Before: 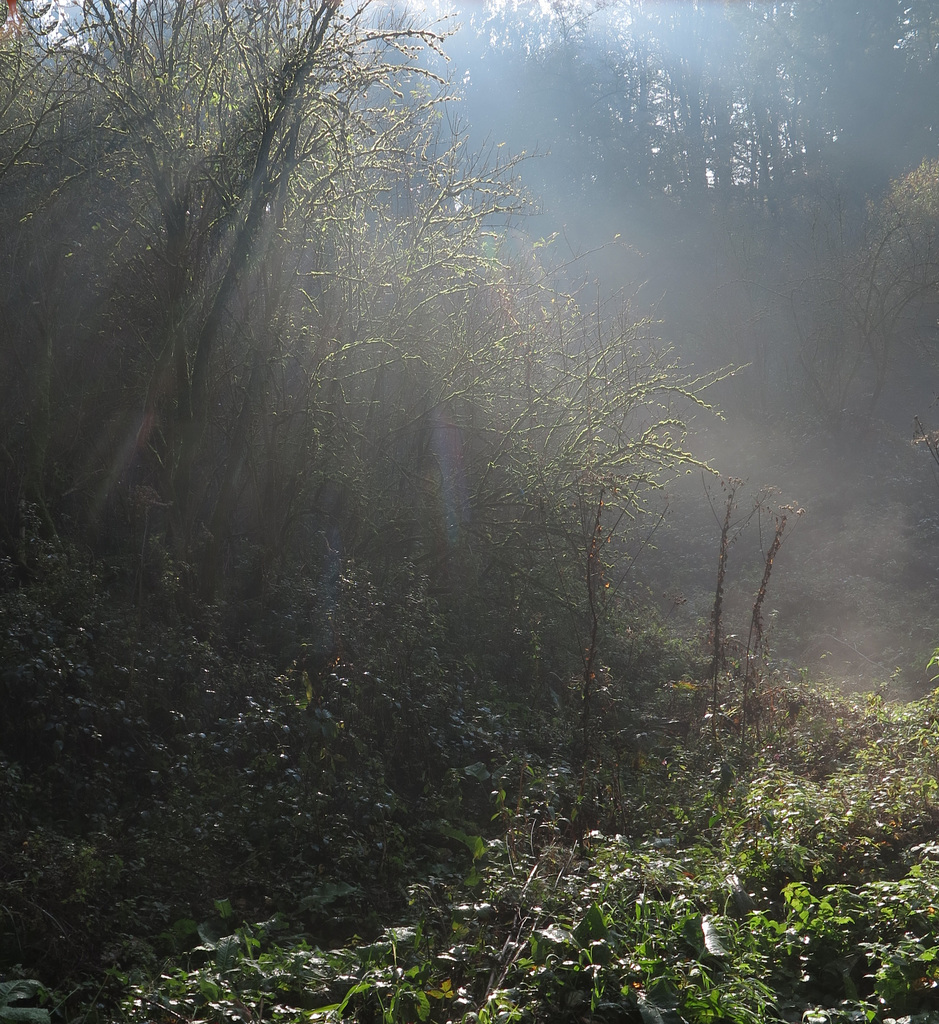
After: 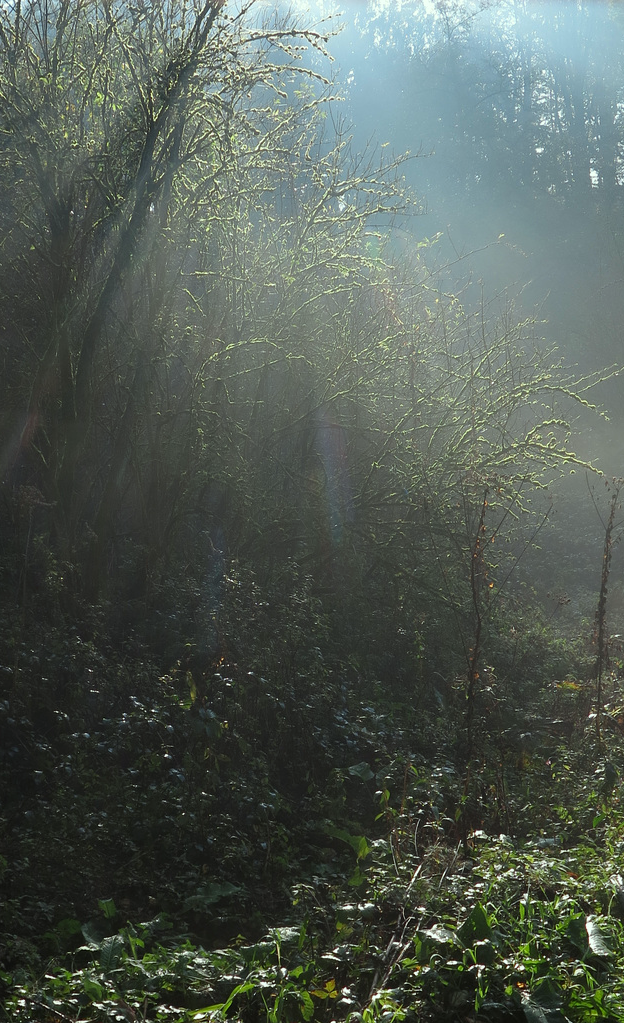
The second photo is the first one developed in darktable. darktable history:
contrast brightness saturation: contrast 0.081, saturation 0.021
crop and rotate: left 12.549%, right 20.933%
color correction: highlights a* -7.96, highlights b* 3.29
